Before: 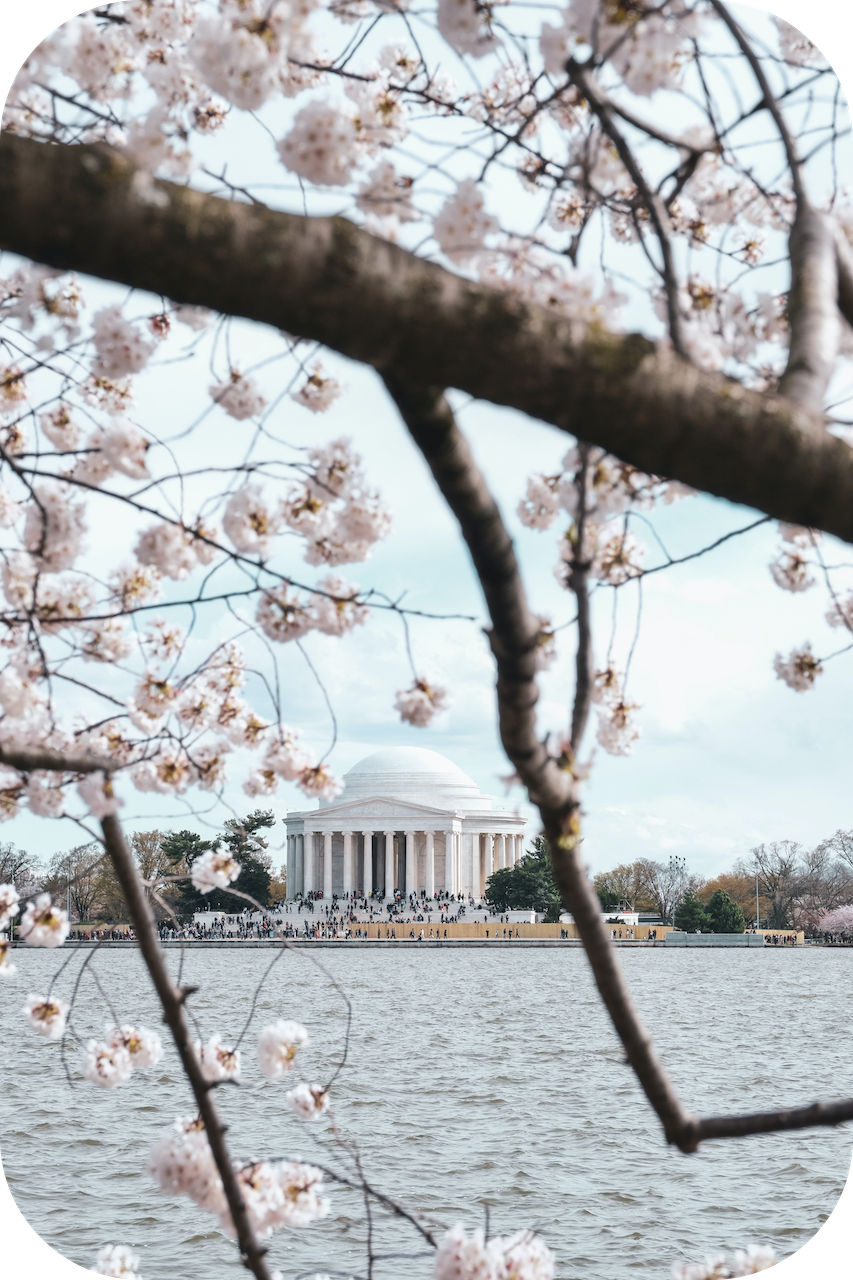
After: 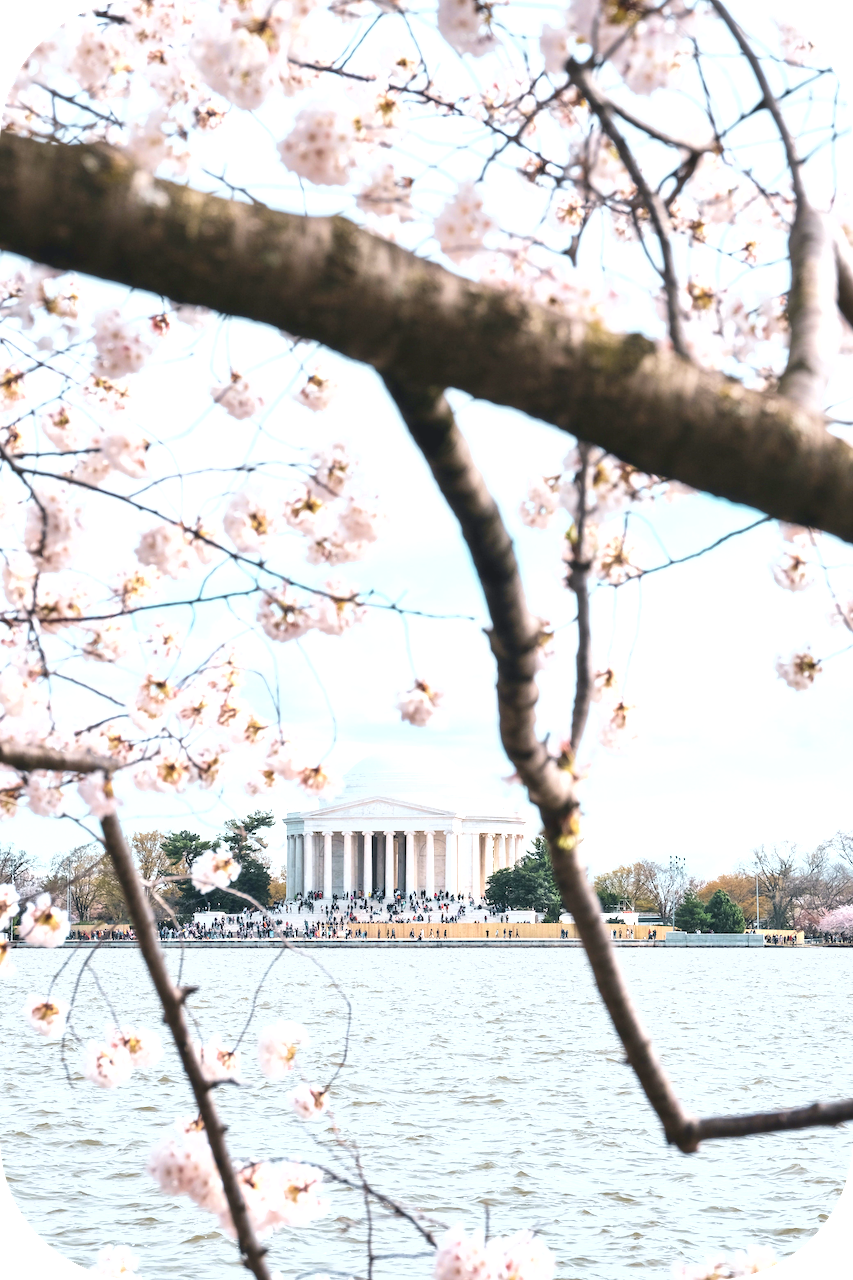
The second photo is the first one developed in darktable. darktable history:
tone curve: curves: ch0 [(0, 0) (0.541, 0.628) (0.906, 0.997)]
exposure: black level correction 0.001, exposure 0.5 EV, compensate exposure bias true, compensate highlight preservation false
velvia: on, module defaults
